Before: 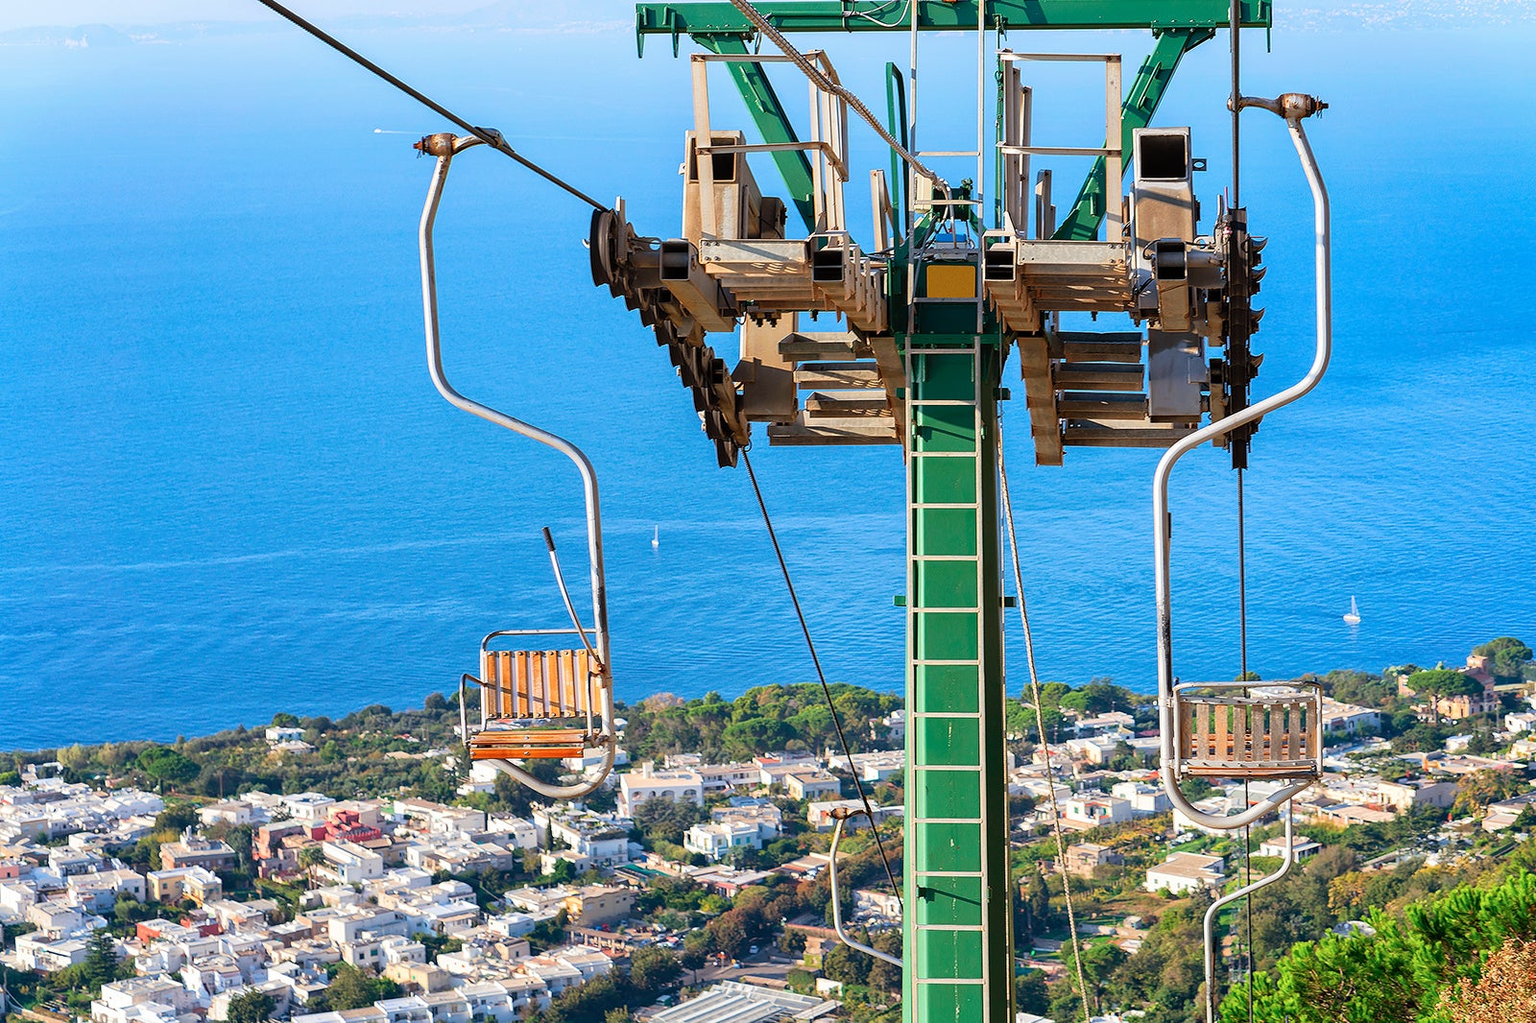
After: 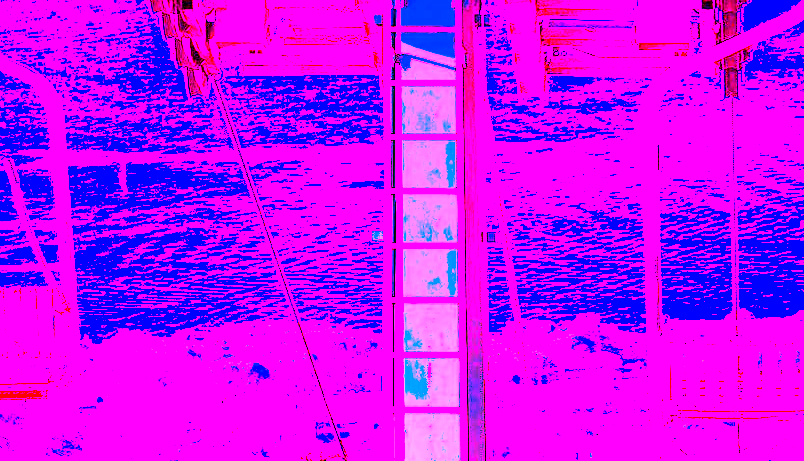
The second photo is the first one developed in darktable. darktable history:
graduated density: on, module defaults
white balance: red 8, blue 8
exposure: black level correction 0.001, exposure 1 EV, compensate highlight preservation false
crop: left 35.03%, top 36.625%, right 14.663%, bottom 20.057%
color correction: saturation 1.1
